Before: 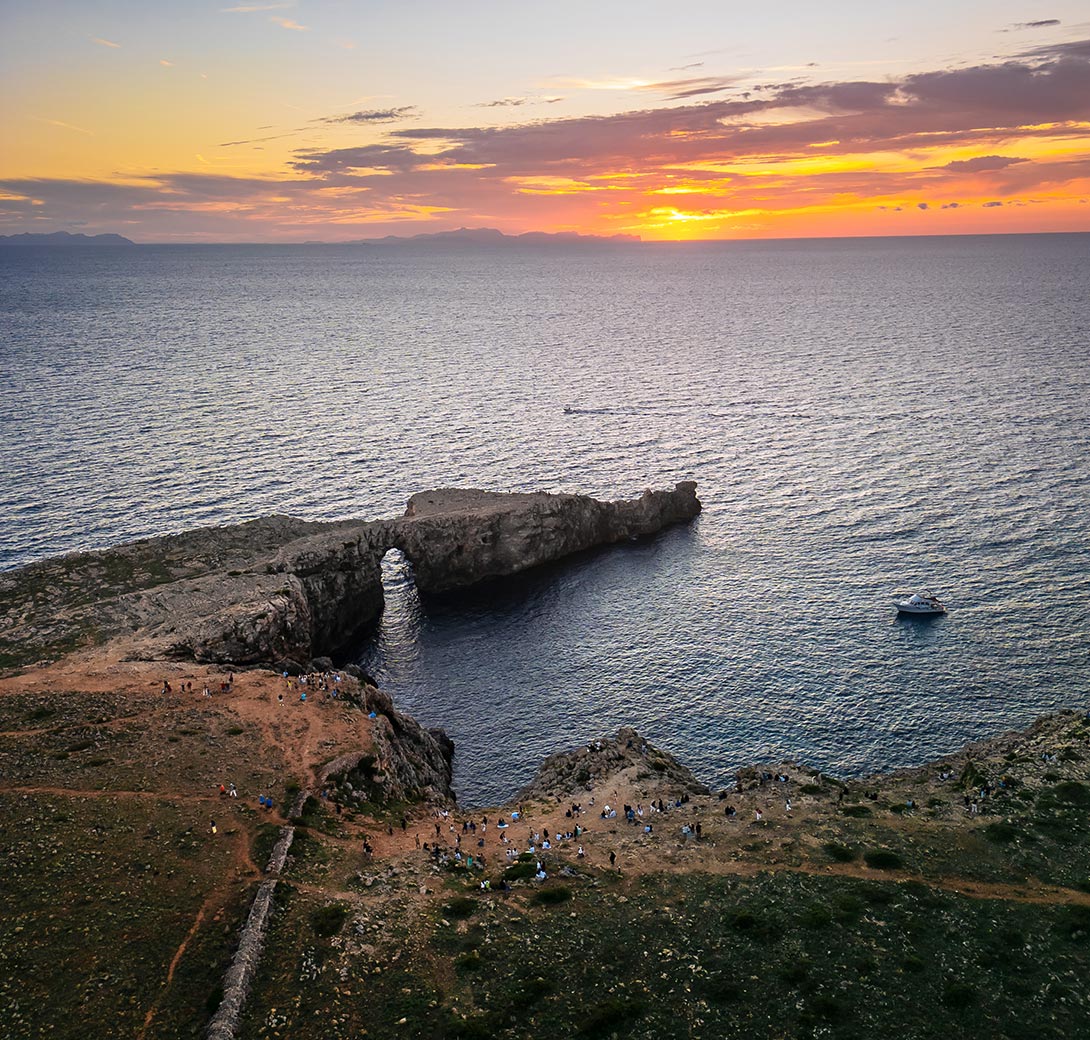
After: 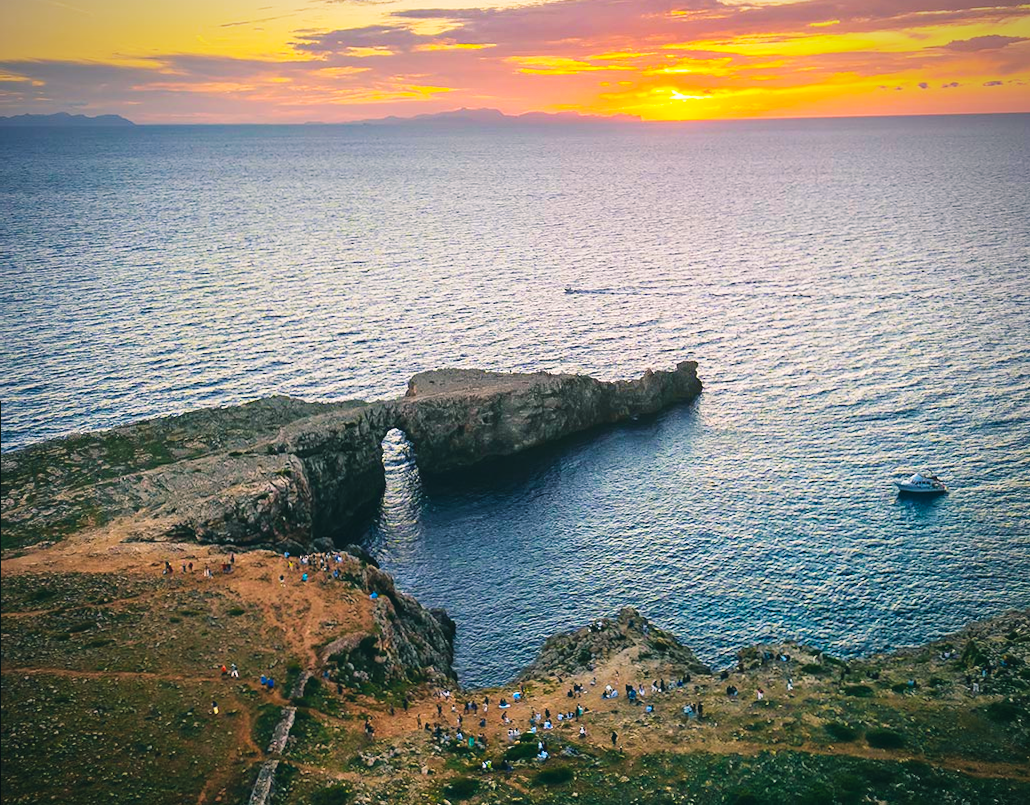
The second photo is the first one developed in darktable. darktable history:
color balance rgb: shadows lift › chroma 2.055%, shadows lift › hue 135.79°, power › luminance -7.818%, power › chroma 1.085%, power › hue 217.78°, highlights gain › chroma 2.066%, highlights gain › hue 73.05°, global offset › luminance 0.754%, linear chroma grading › global chroma 15.465%, perceptual saturation grading › global saturation 19.443%, global vibrance 20%
vignetting: brightness -0.464, saturation -0.289
base curve: curves: ch0 [(0, 0) (0.204, 0.334) (0.55, 0.733) (1, 1)], preserve colors none
crop and rotate: angle 0.11°, top 11.662%, right 5.604%, bottom 11.05%
velvia: on, module defaults
